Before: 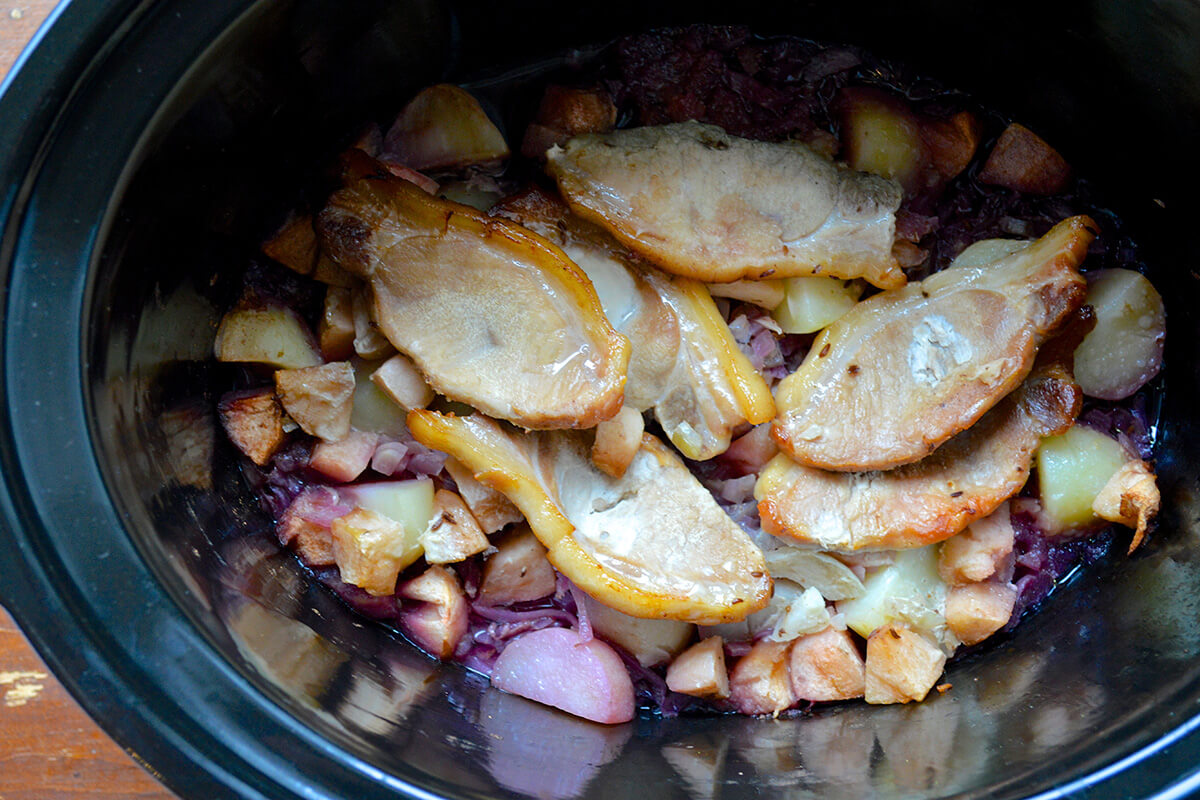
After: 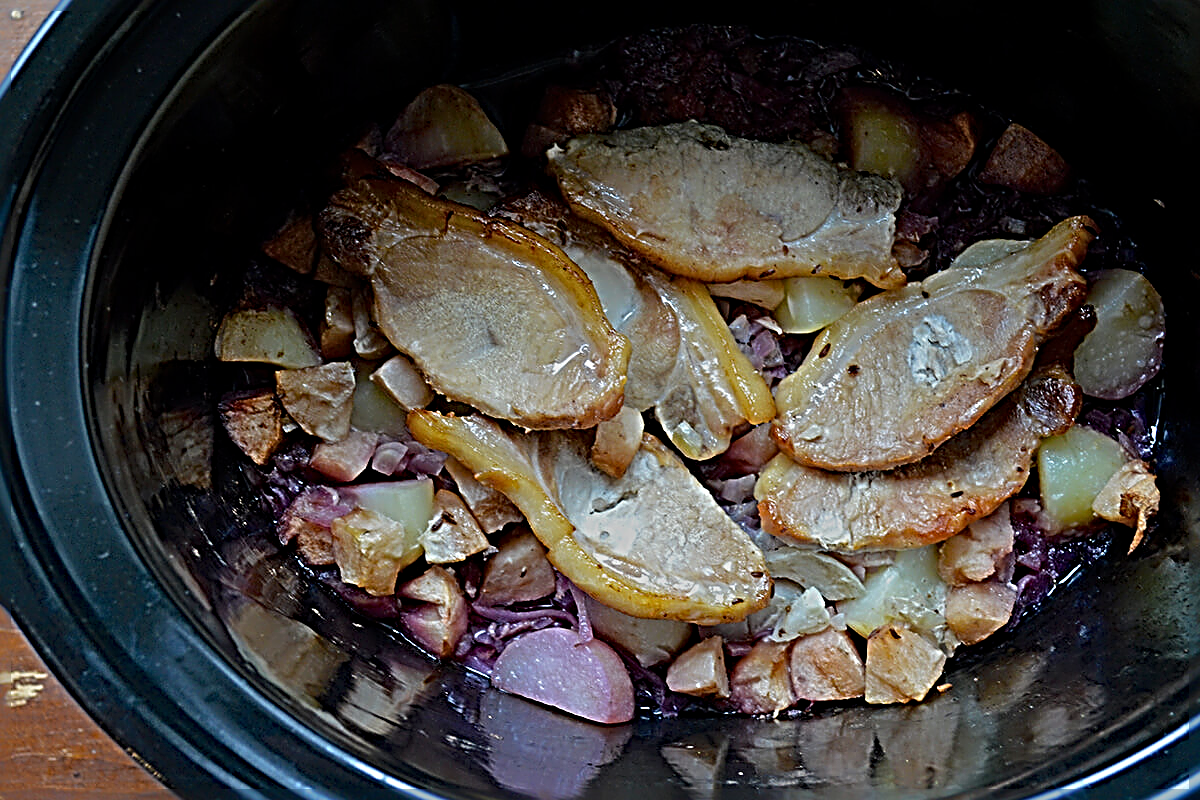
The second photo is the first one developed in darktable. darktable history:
exposure: black level correction 0, exposure -0.794 EV, compensate exposure bias true, compensate highlight preservation false
color zones: mix 27.04%
sharpen: radius 4.036, amount 1.999
